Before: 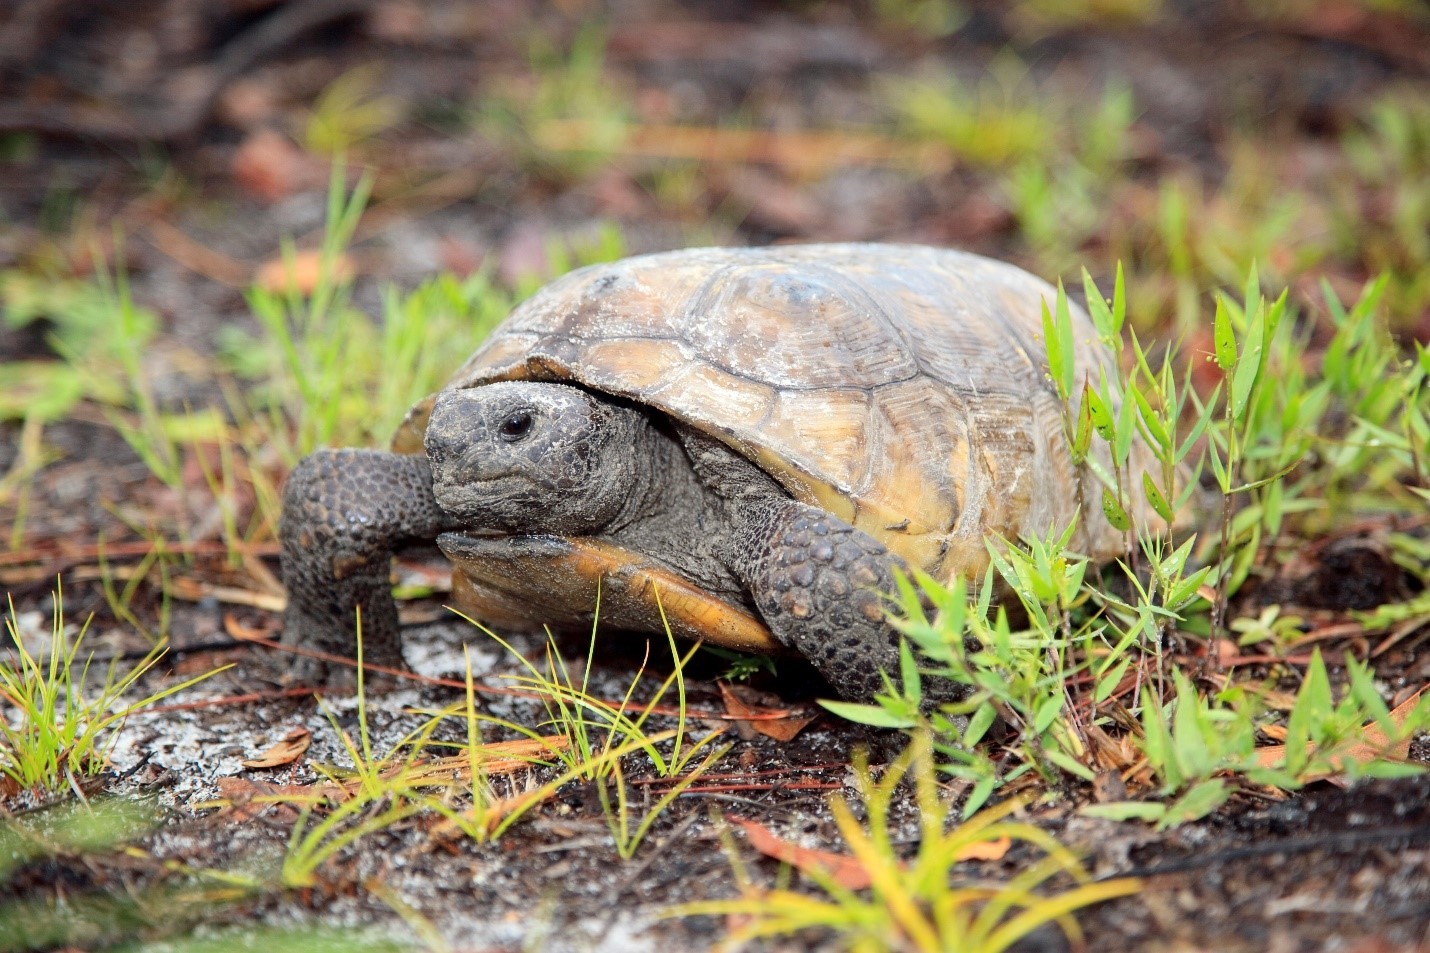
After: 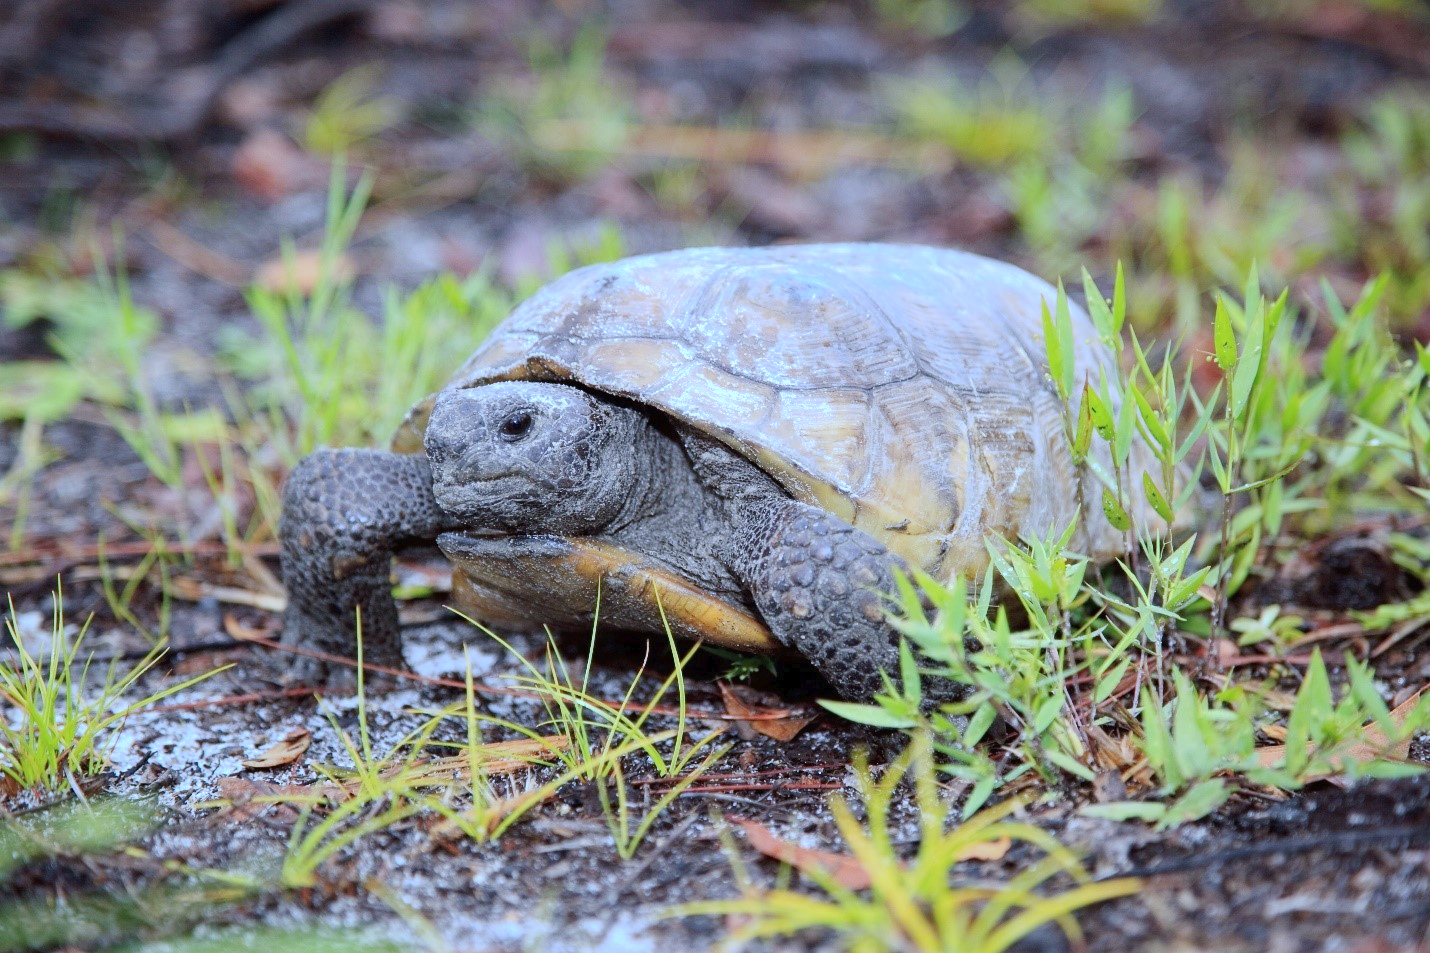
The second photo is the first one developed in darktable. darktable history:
white balance: red 0.871, blue 1.249
tone curve: curves: ch0 [(0, 0) (0.003, 0.018) (0.011, 0.024) (0.025, 0.038) (0.044, 0.067) (0.069, 0.098) (0.1, 0.13) (0.136, 0.165) (0.177, 0.205) (0.224, 0.249) (0.277, 0.304) (0.335, 0.365) (0.399, 0.432) (0.468, 0.505) (0.543, 0.579) (0.623, 0.652) (0.709, 0.725) (0.801, 0.802) (0.898, 0.876) (1, 1)], preserve colors none
